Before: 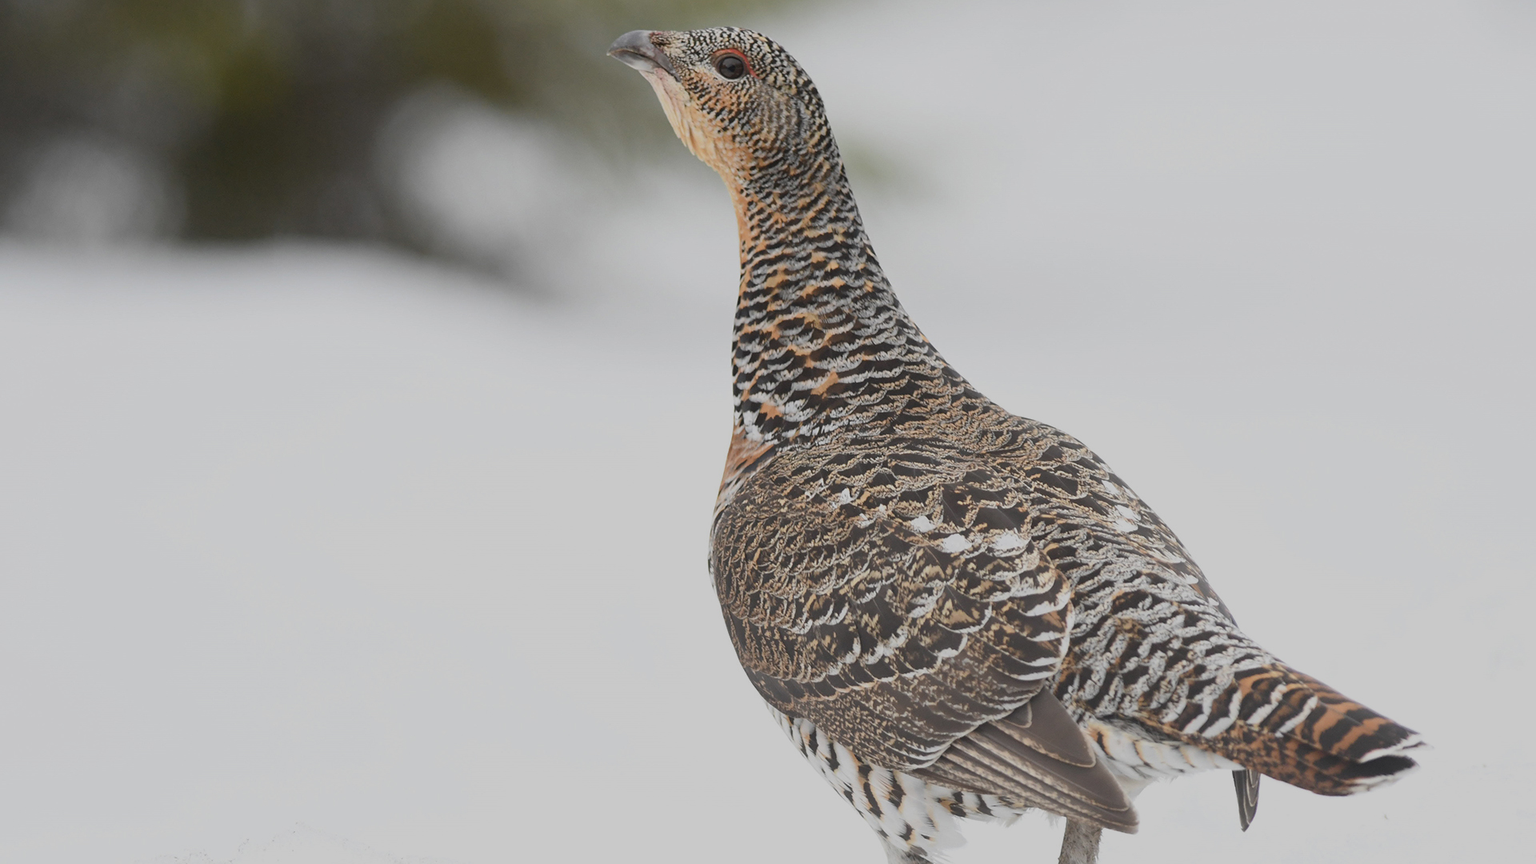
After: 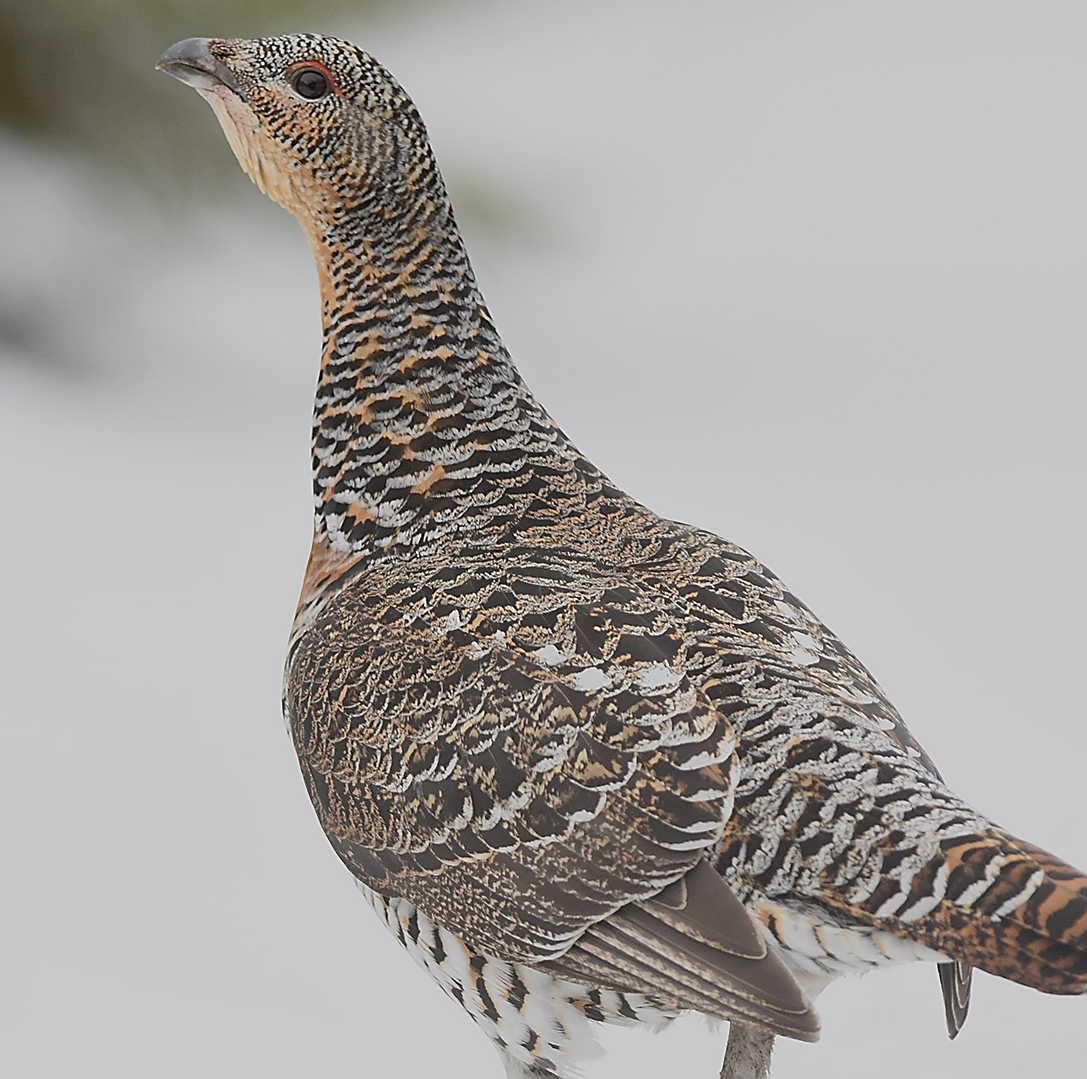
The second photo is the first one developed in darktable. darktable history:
crop: left 31.458%, top 0%, right 11.876%
sharpen: radius 1.4, amount 1.25, threshold 0.7
